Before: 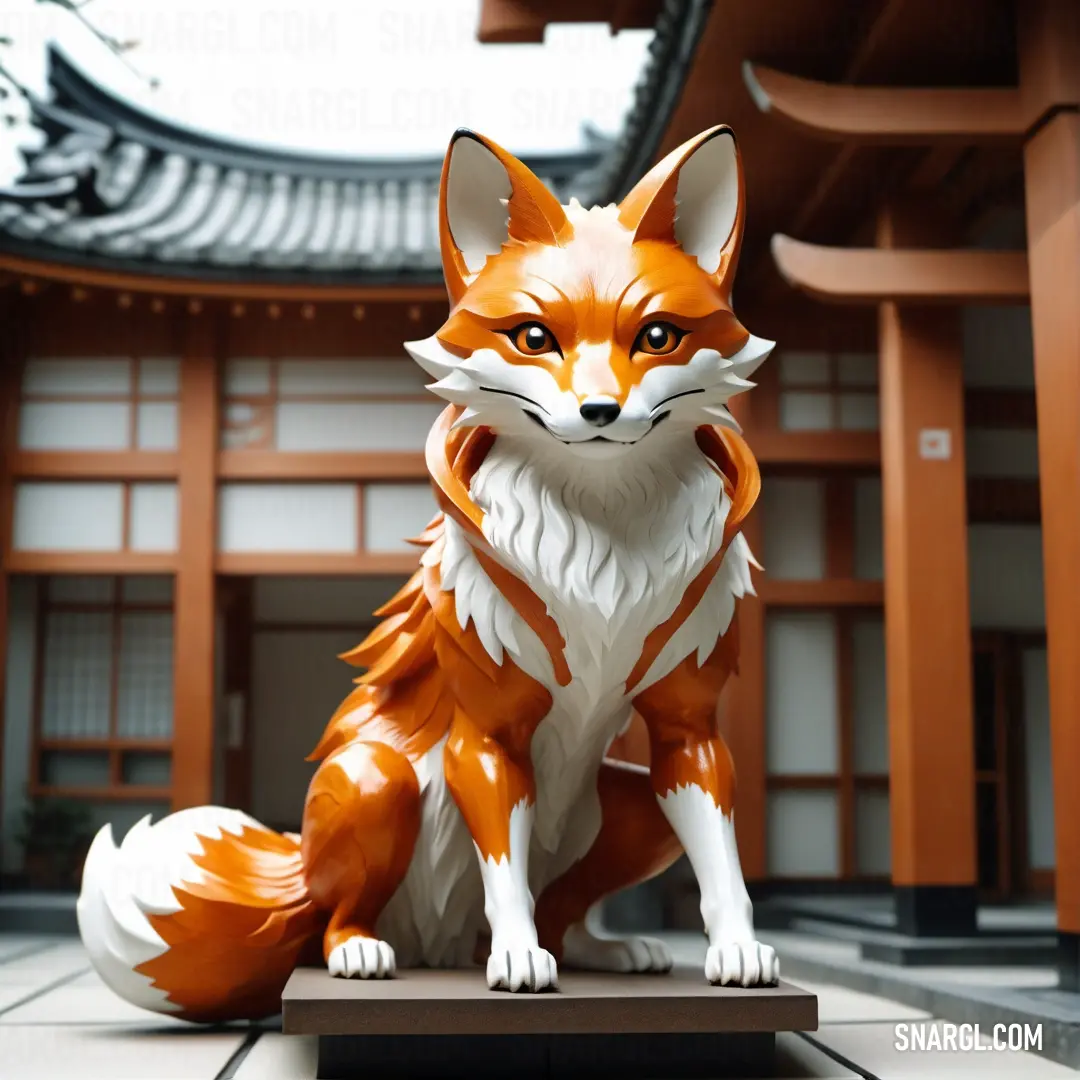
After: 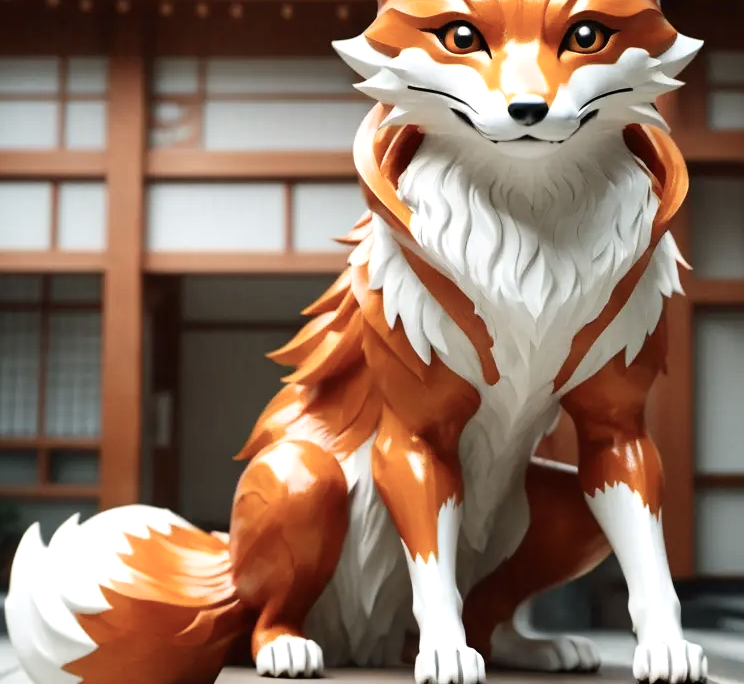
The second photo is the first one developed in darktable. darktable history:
contrast brightness saturation: contrast 0.151, brightness 0.041
color balance rgb: power › hue 326.48°, linear chroma grading › global chroma -15.229%, perceptual saturation grading › global saturation 0.474%, perceptual brilliance grading › highlights 7.707%, perceptual brilliance grading › mid-tones 4.126%, perceptual brilliance grading › shadows 2.097%, saturation formula JzAzBz (2021)
crop: left 6.671%, top 27.897%, right 24.375%, bottom 8.756%
